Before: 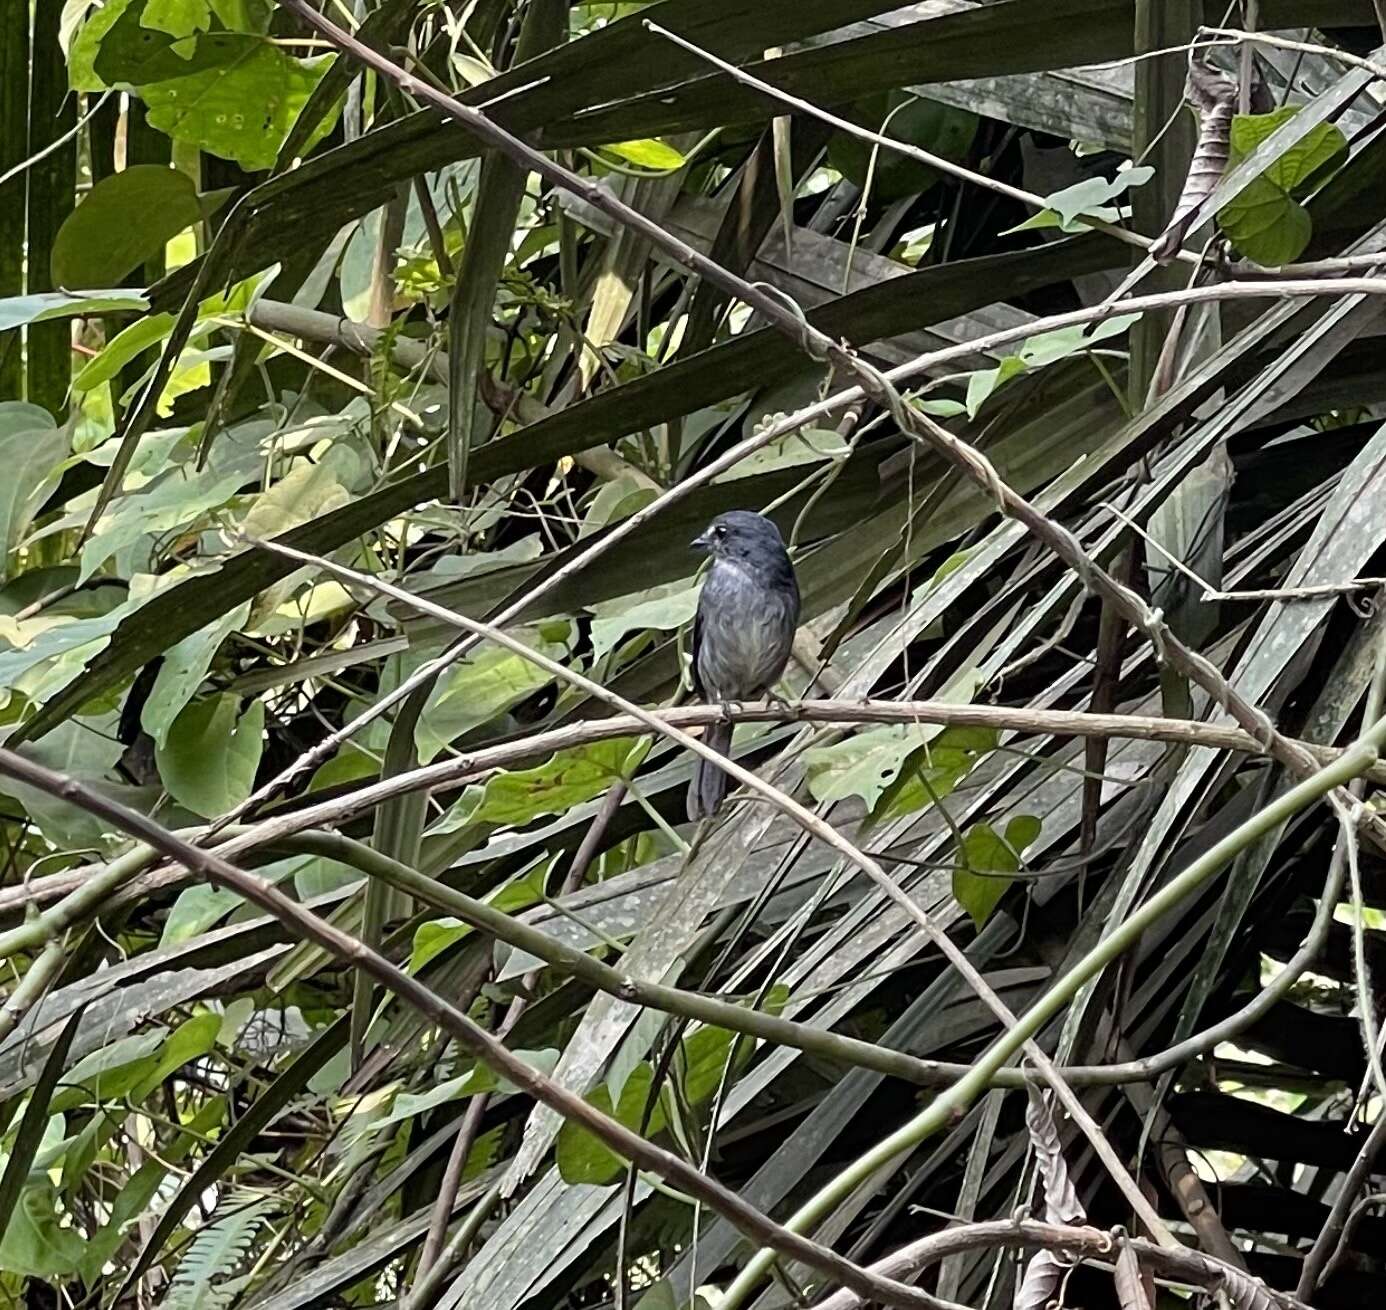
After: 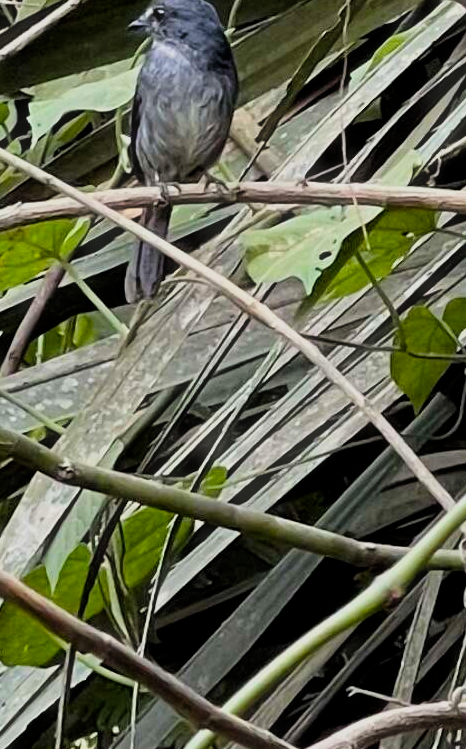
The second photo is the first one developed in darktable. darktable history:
filmic rgb: middle gray luminance 12.57%, black relative exposure -10.15 EV, white relative exposure 3.46 EV, target black luminance 0%, hardness 5.78, latitude 44.93%, contrast 1.219, highlights saturation mix 3.58%, shadows ↔ highlights balance 26.94%
crop: left 40.6%, top 39.603%, right 25.749%, bottom 3.15%
haze removal: strength -0.056, compatibility mode true, adaptive false
color balance rgb: perceptual saturation grading › global saturation 29.489%, contrast -9.719%
